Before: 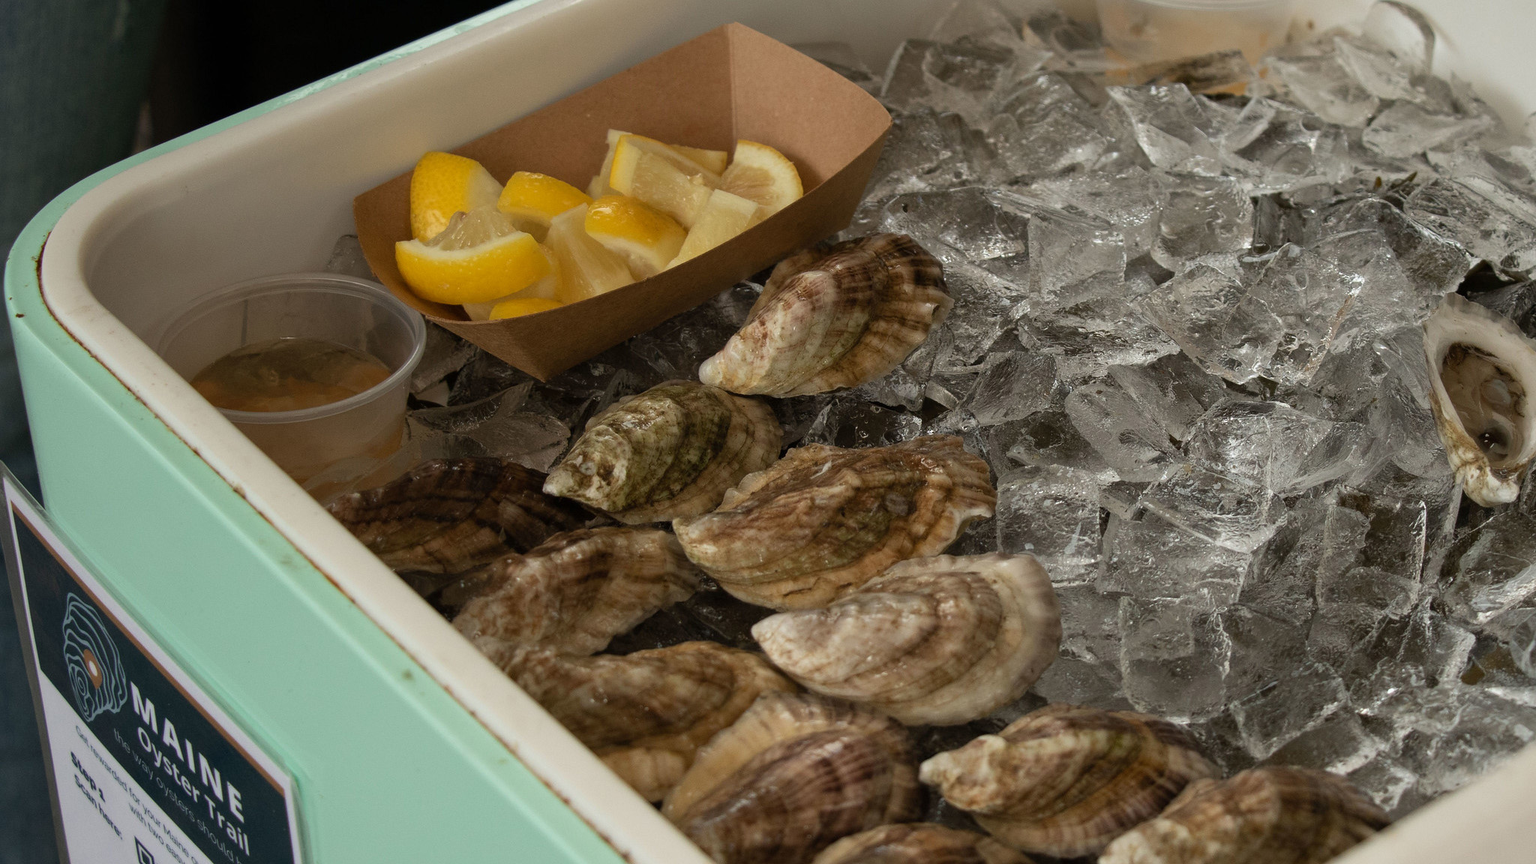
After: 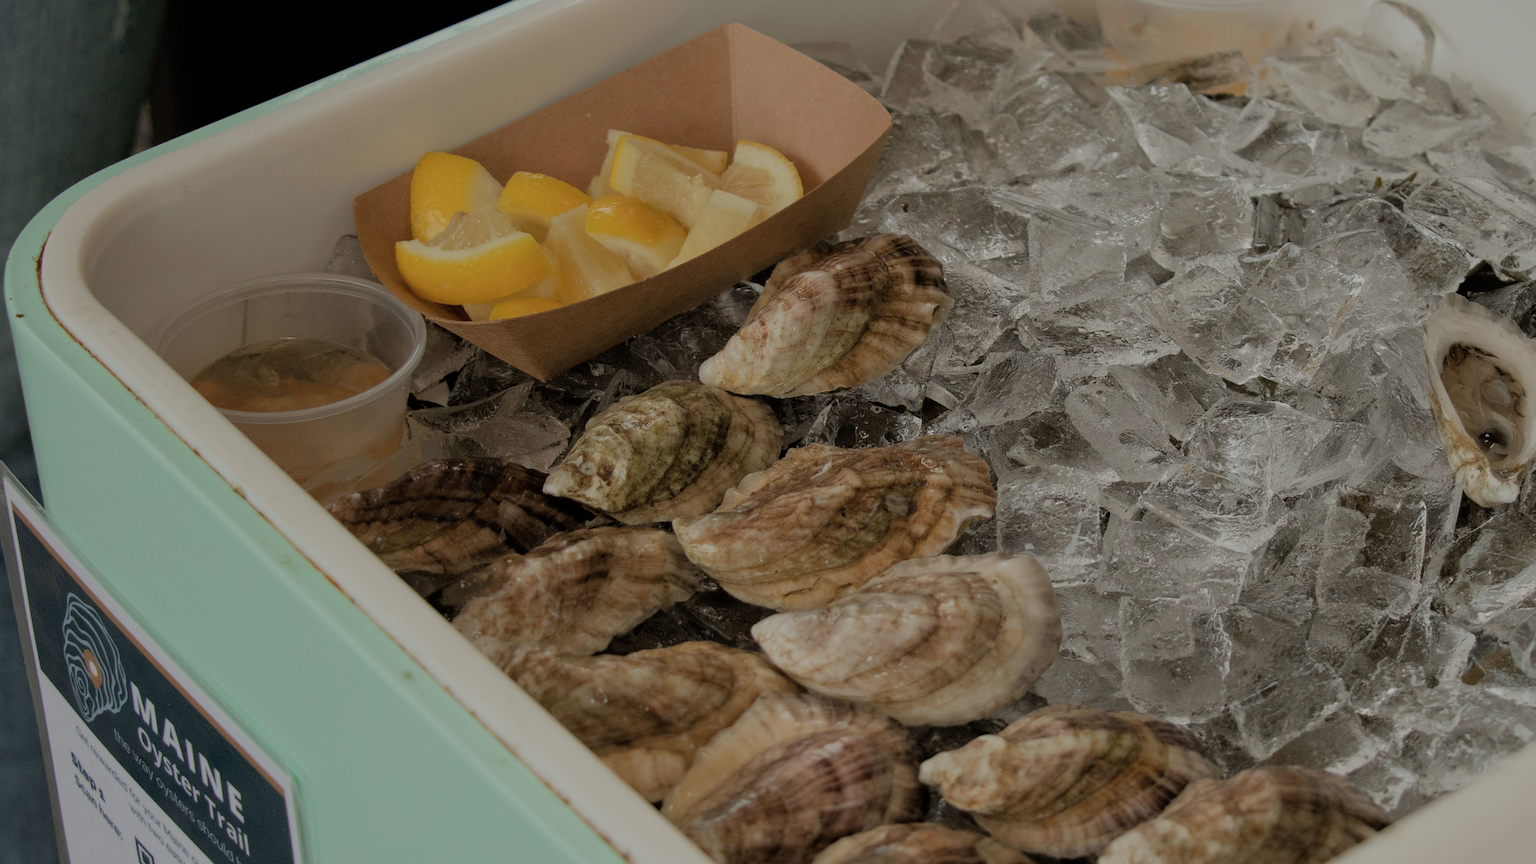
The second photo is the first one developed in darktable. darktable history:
filmic rgb: middle gray luminance 2.7%, black relative exposure -10.01 EV, white relative exposure 7 EV, dynamic range scaling 9.99%, target black luminance 0%, hardness 3.17, latitude 44.35%, contrast 0.669, highlights saturation mix 3.6%, shadows ↔ highlights balance 14.07%
